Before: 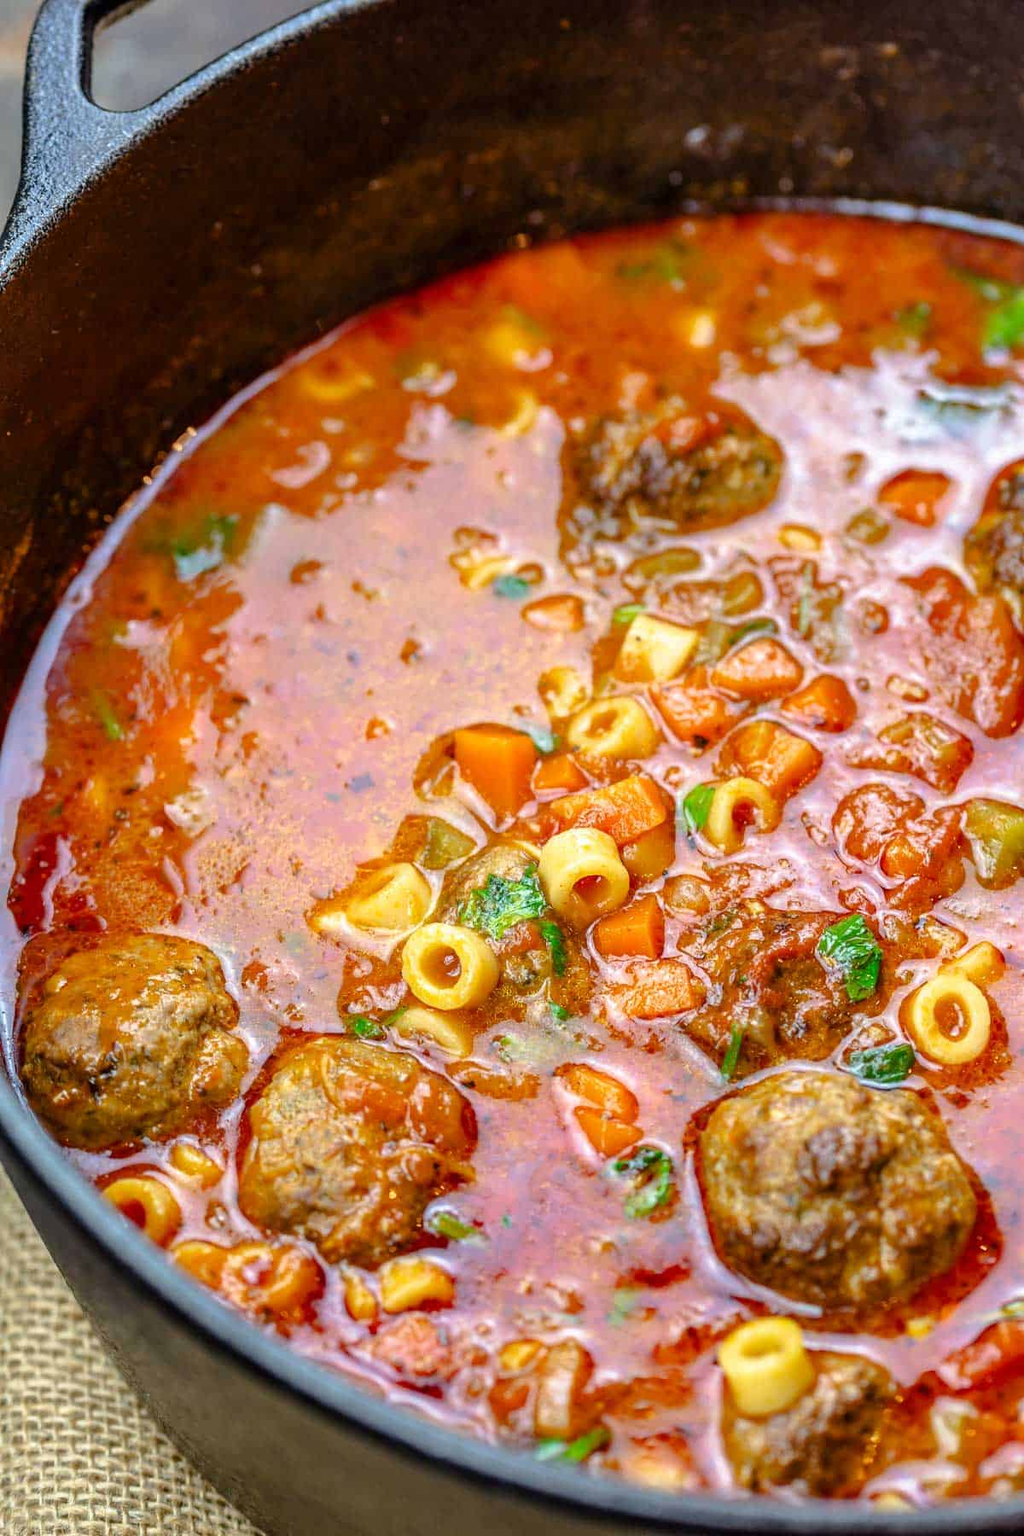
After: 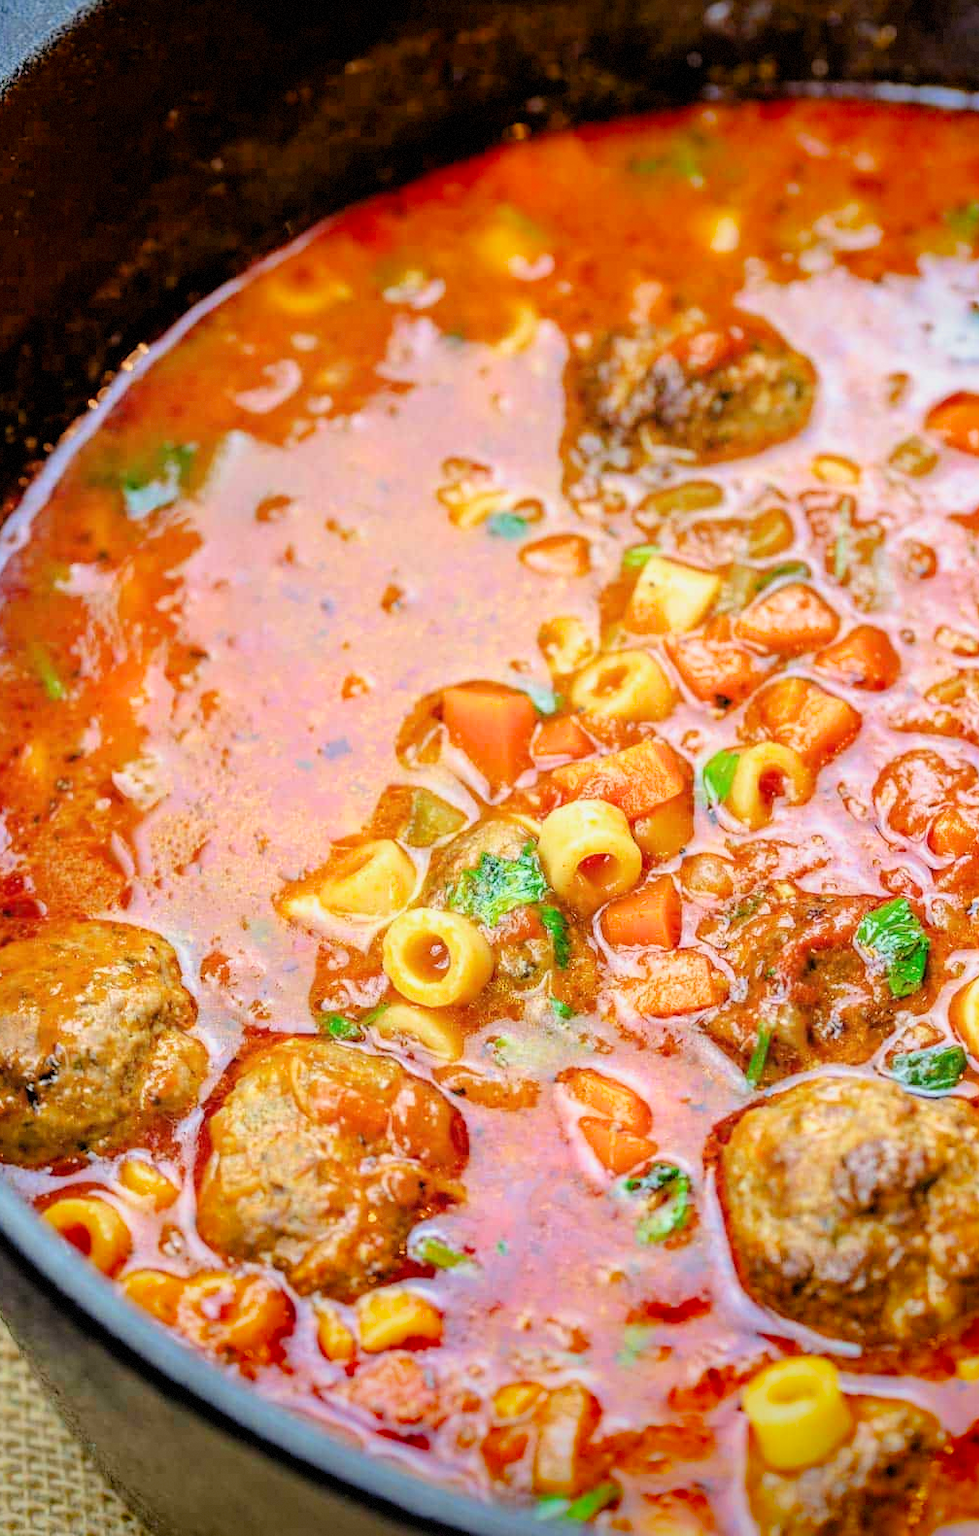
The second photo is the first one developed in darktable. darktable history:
exposure: black level correction 0, exposure 0.688 EV, compensate exposure bias true, compensate highlight preservation false
filmic rgb: black relative exposure -4.82 EV, white relative exposure 4.06 EV, threshold 3.05 EV, hardness 2.82, color science v6 (2022), enable highlight reconstruction true
vignetting: fall-off radius 99.94%, saturation 0.385, width/height ratio 1.34, dithering 8-bit output, unbound false
crop: left 6.421%, top 8.194%, right 9.533%, bottom 3.937%
